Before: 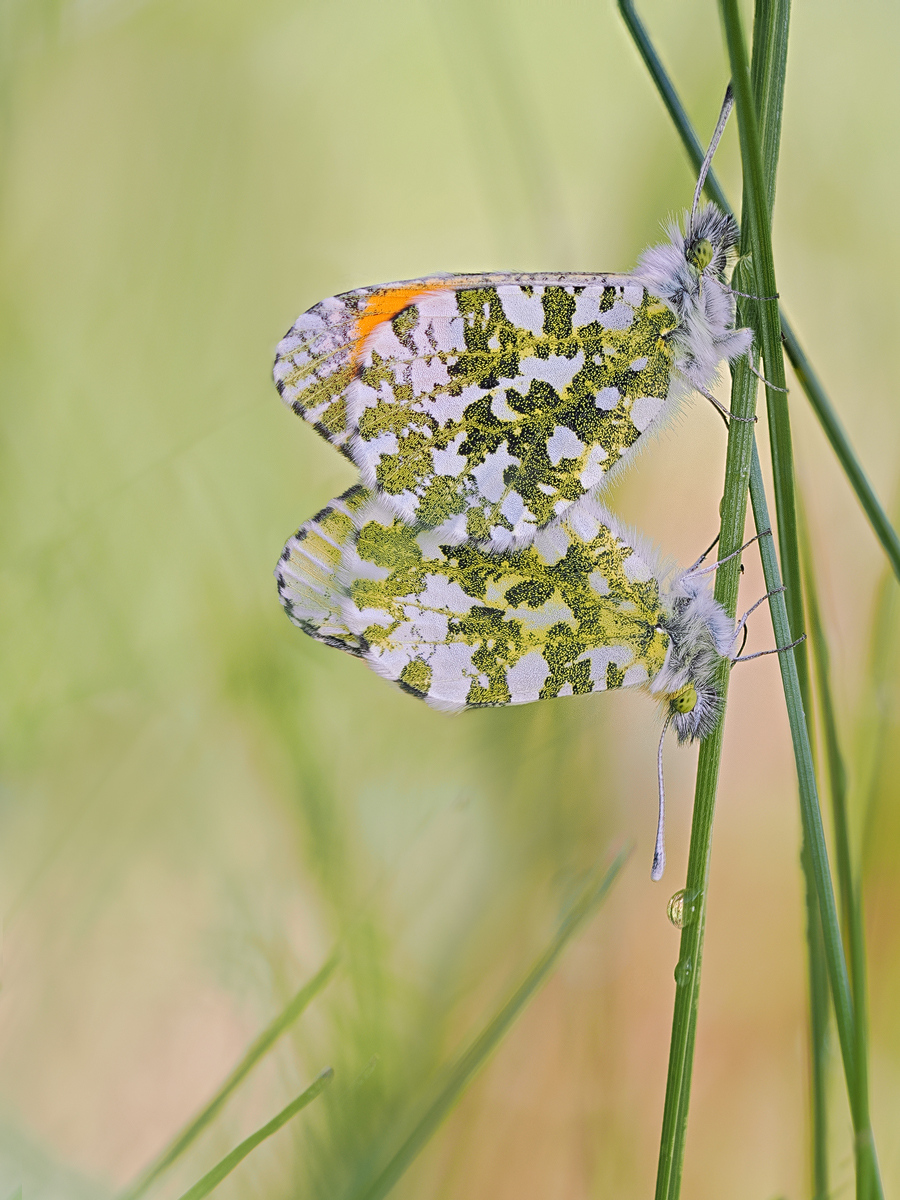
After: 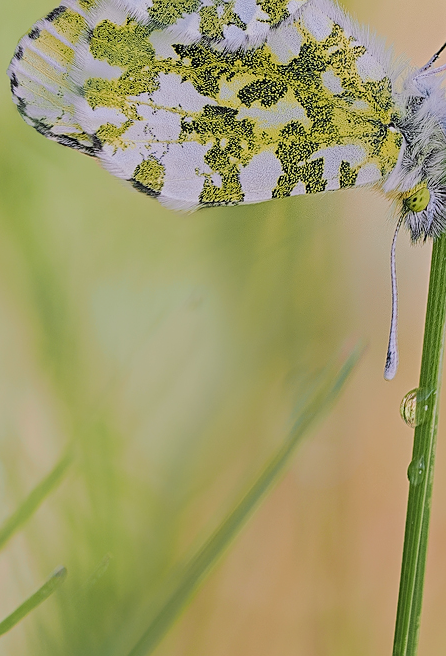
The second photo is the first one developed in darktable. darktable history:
filmic rgb: black relative exposure -7.65 EV, white relative exposure 4.56 EV, hardness 3.61, color science v6 (2022)
sharpen: radius 0.973, amount 0.603
crop: left 29.668%, top 41.787%, right 20.772%, bottom 3.478%
